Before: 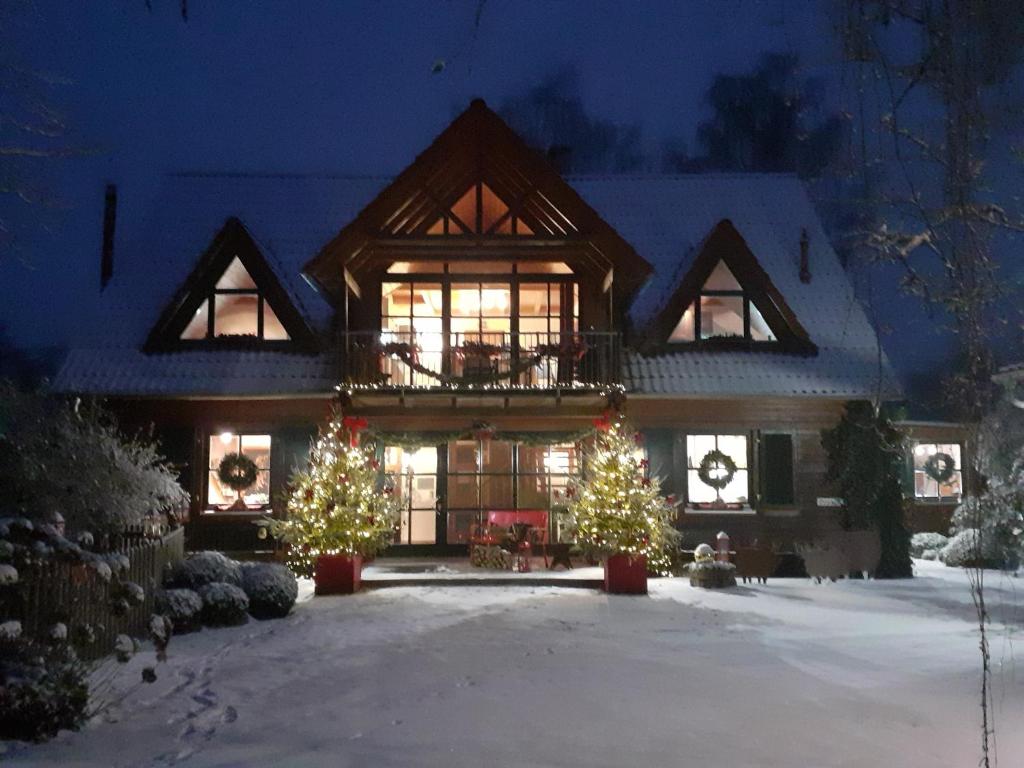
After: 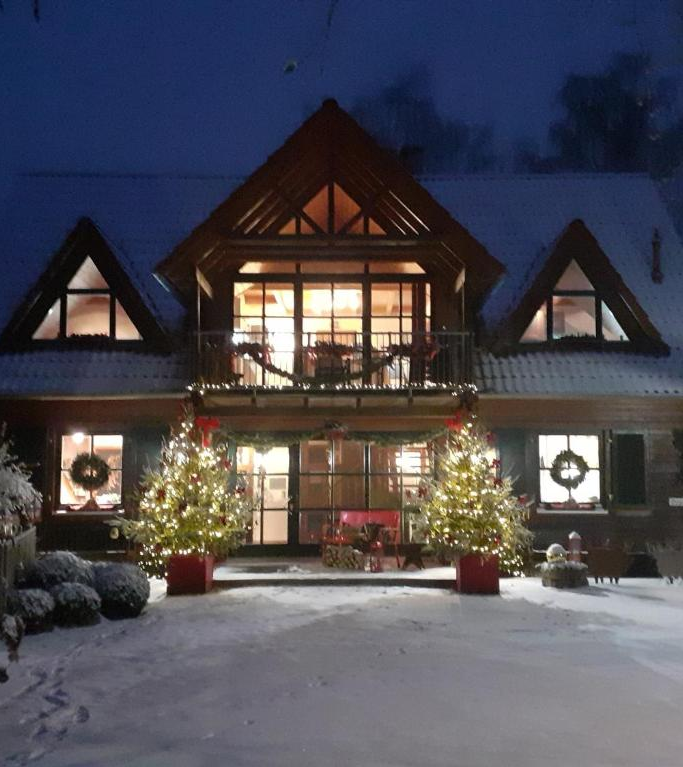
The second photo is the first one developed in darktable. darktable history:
crop and rotate: left 14.481%, right 18.763%
